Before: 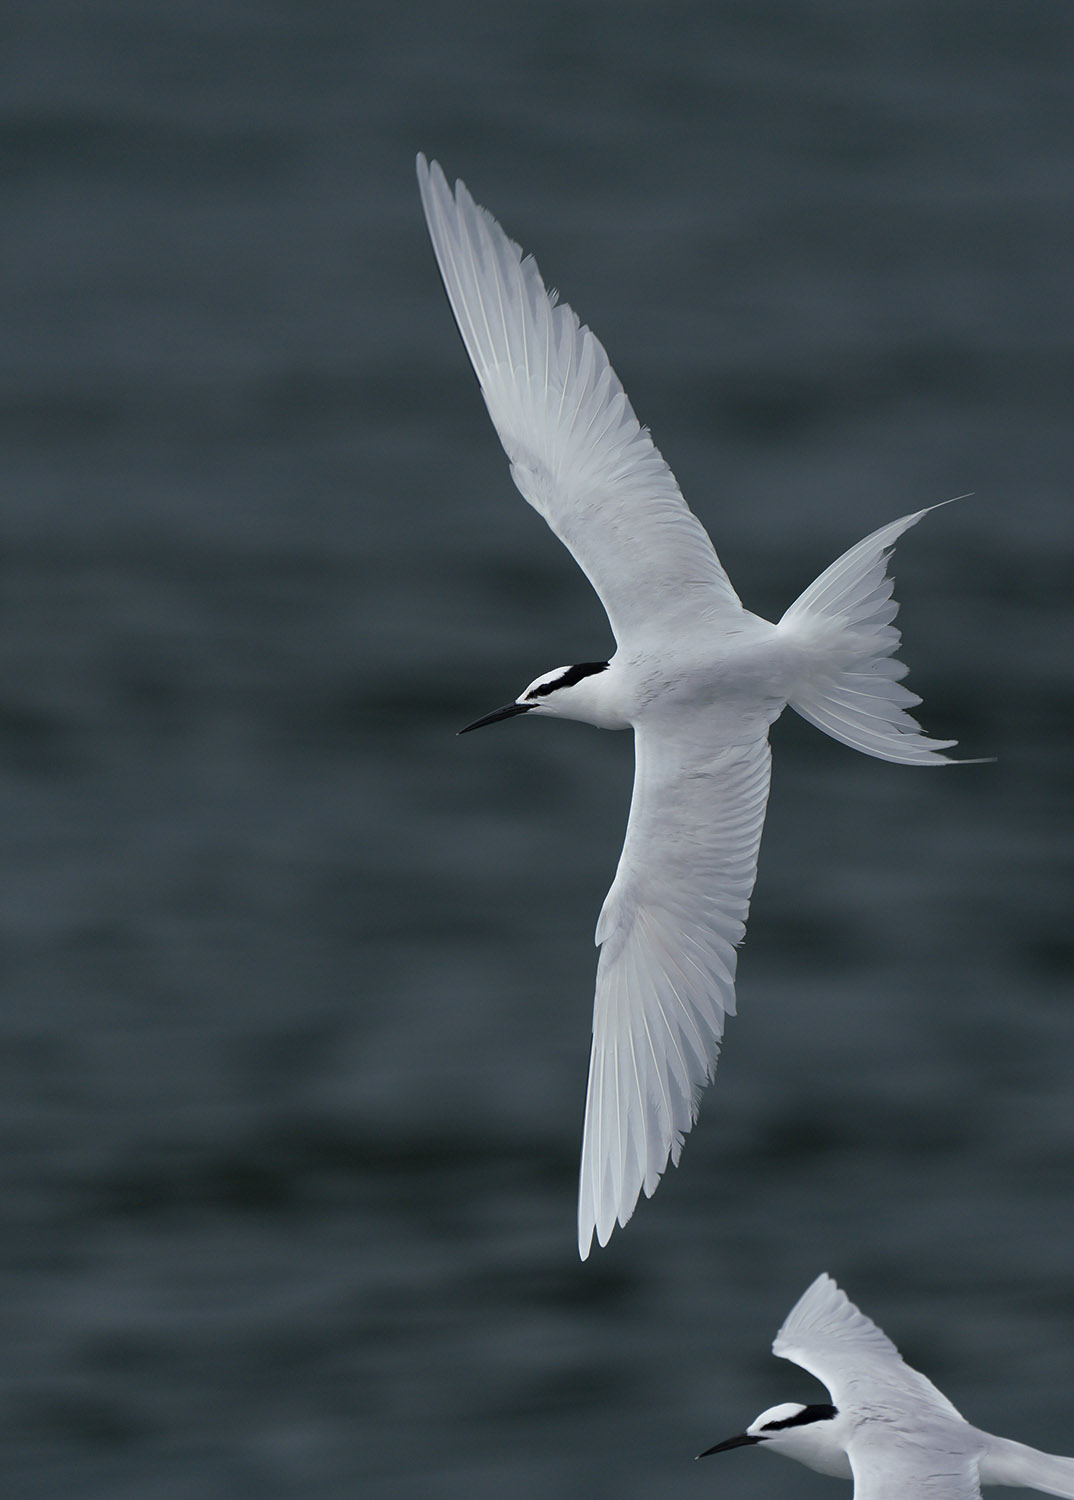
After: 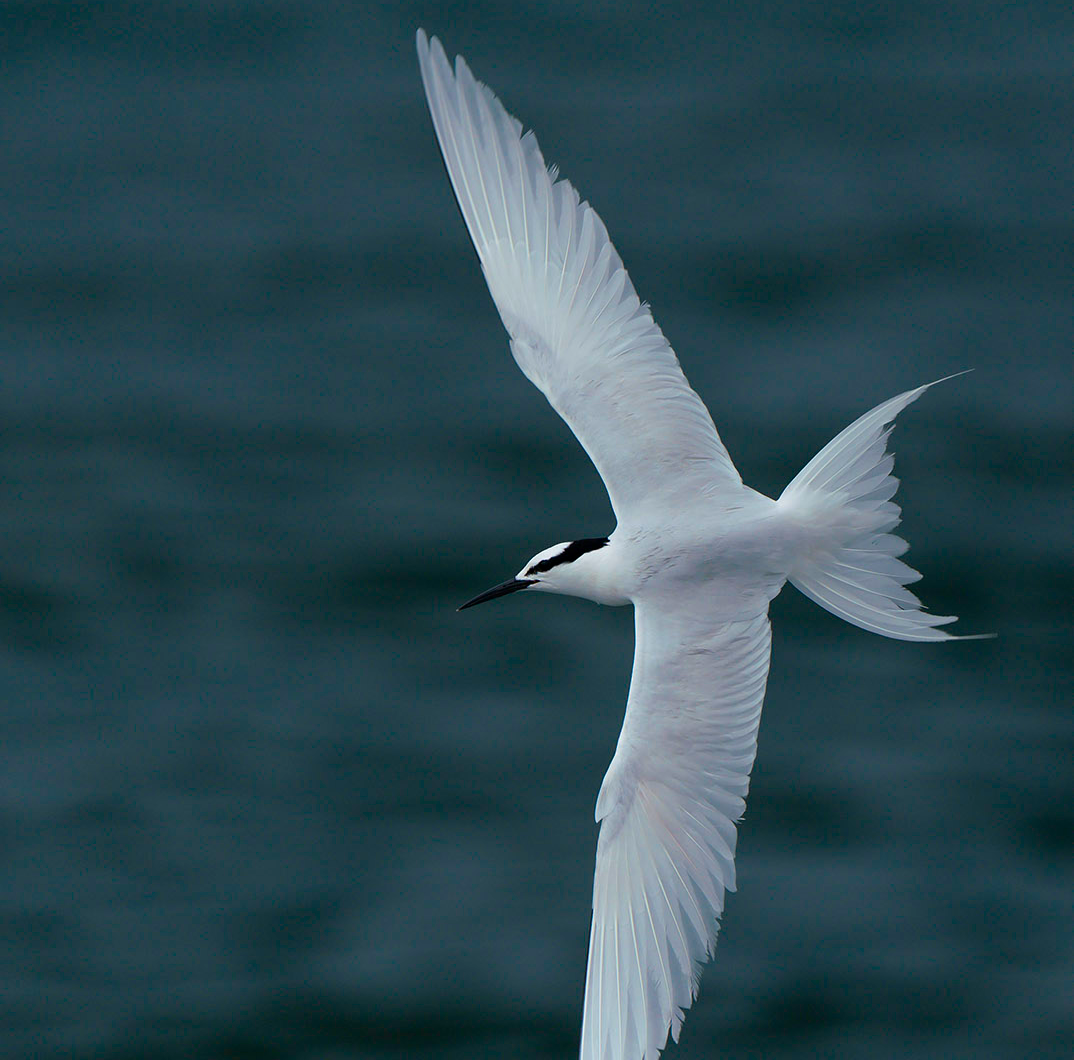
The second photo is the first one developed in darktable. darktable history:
velvia: strength 32%, mid-tones bias 0.2
crop and rotate: top 8.293%, bottom 20.996%
